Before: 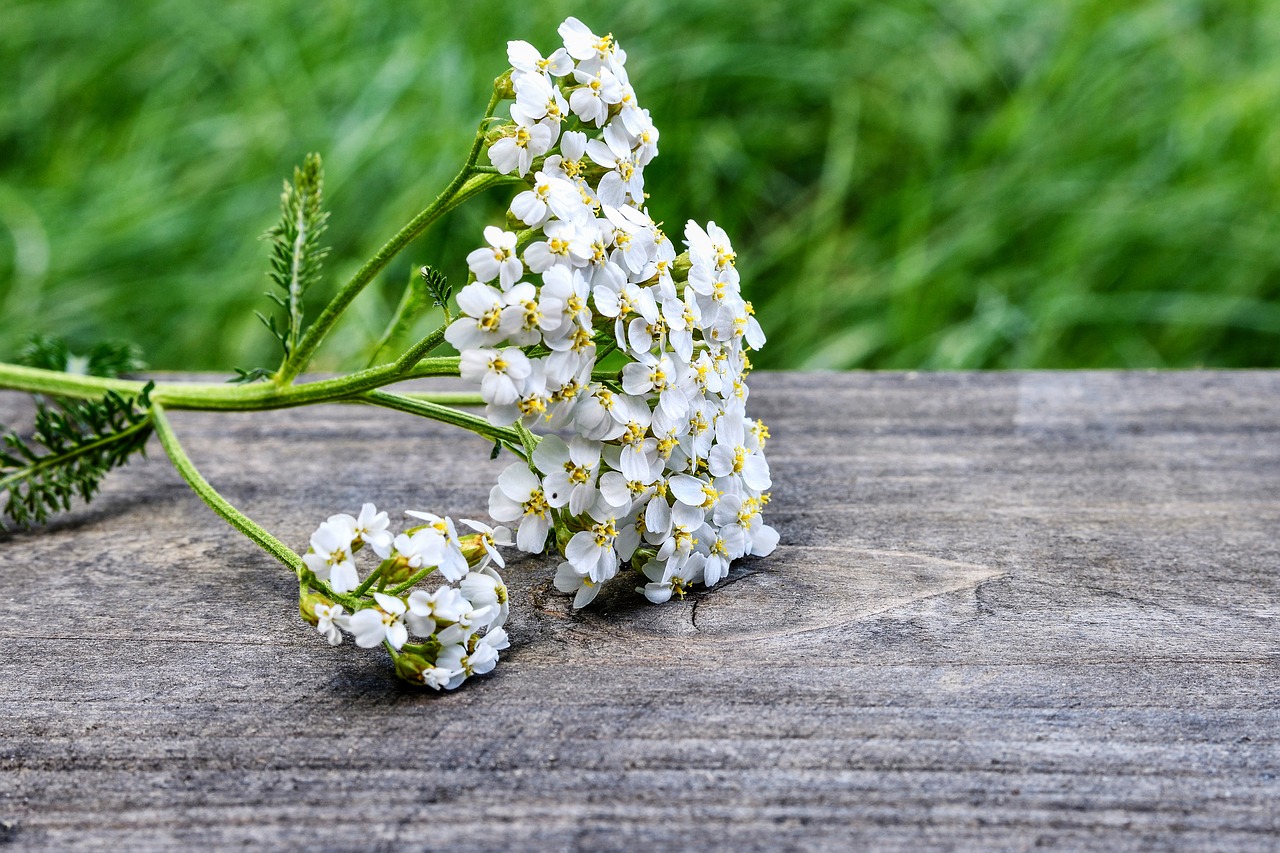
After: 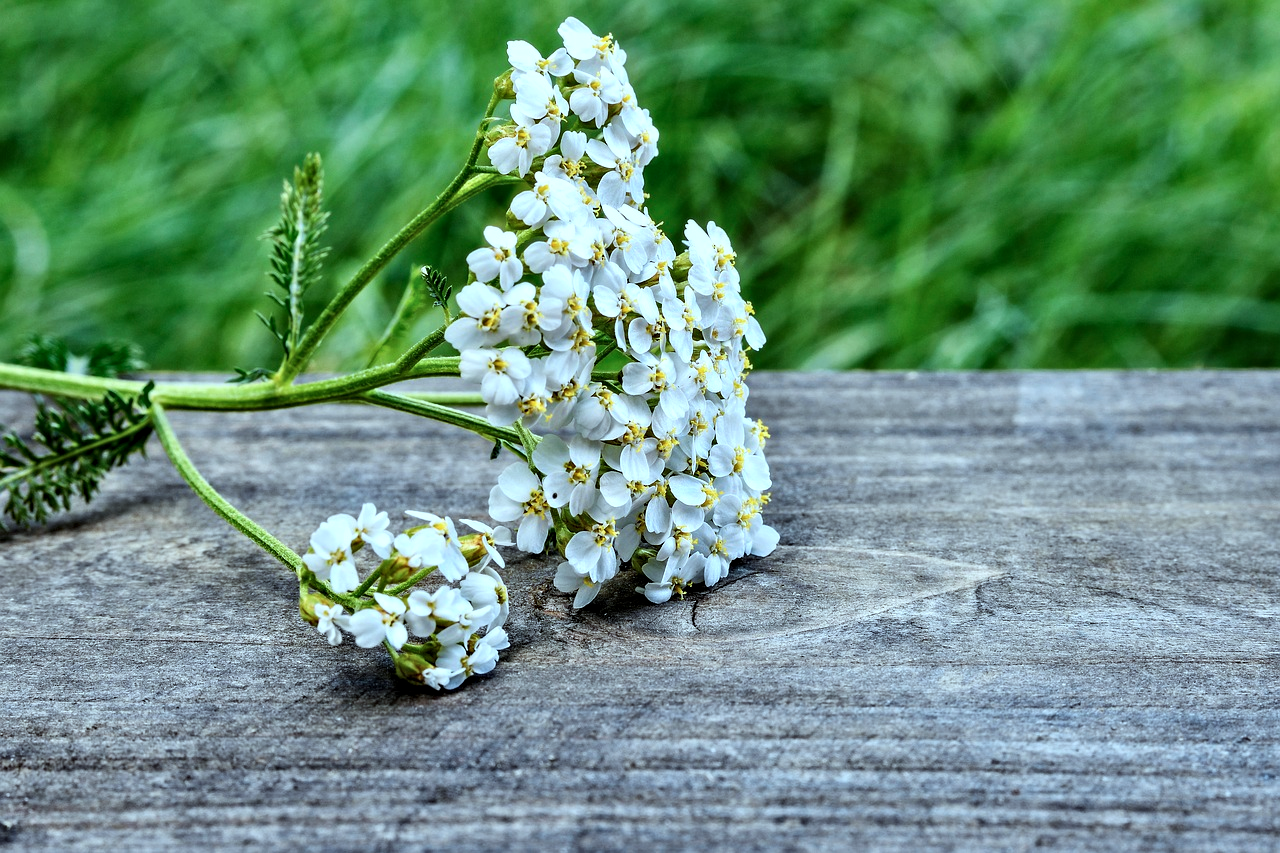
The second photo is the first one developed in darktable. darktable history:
color correction: highlights a* -10.04, highlights b* -10.37
contrast equalizer: y [[0.5, 0.5, 0.544, 0.569, 0.5, 0.5], [0.5 ×6], [0.5 ×6], [0 ×6], [0 ×6]]
